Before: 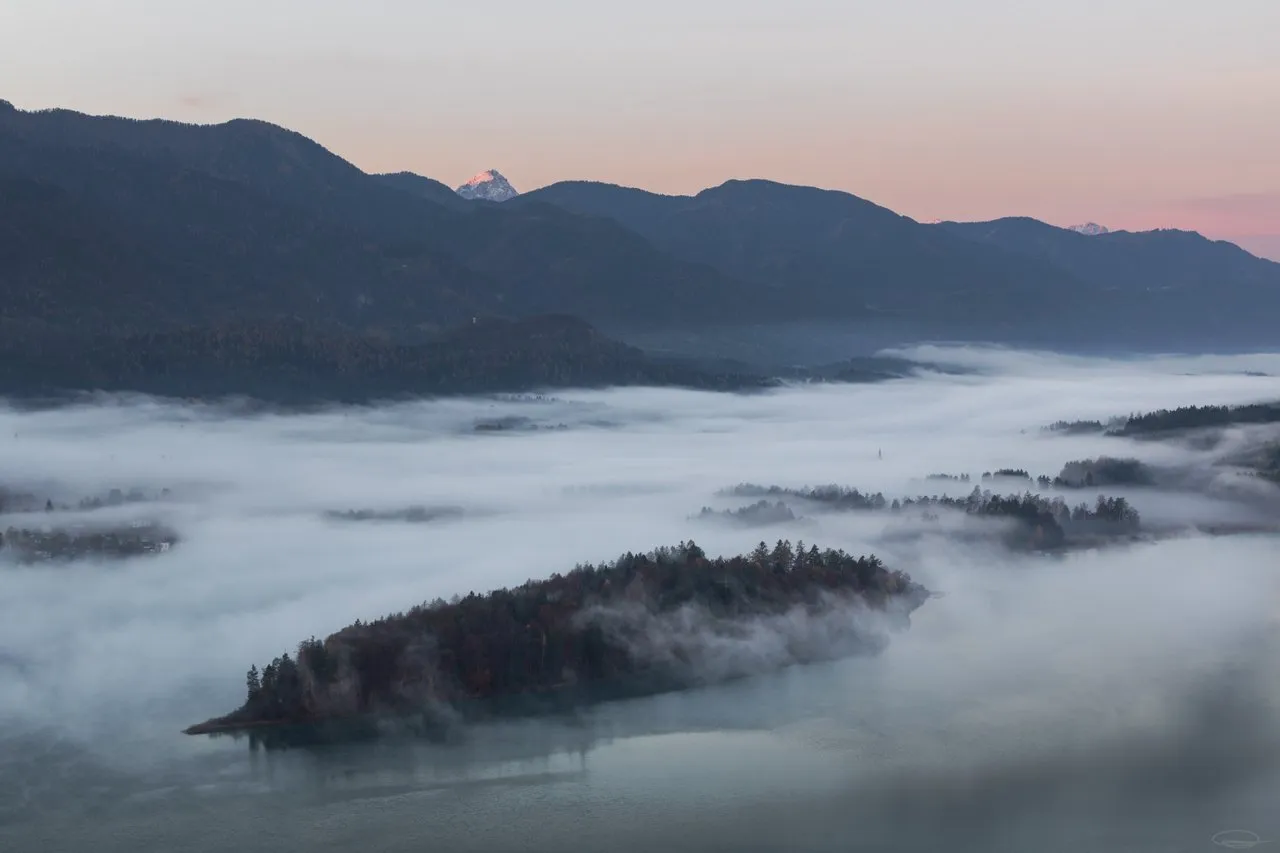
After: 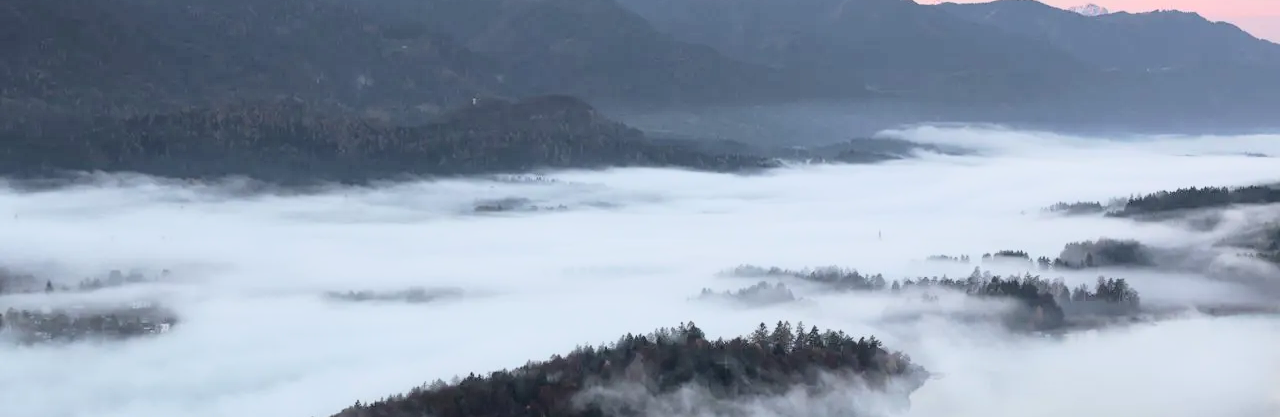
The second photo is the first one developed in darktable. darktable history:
tone curve: curves: ch0 [(0, 0) (0.003, 0.002) (0.011, 0.008) (0.025, 0.019) (0.044, 0.034) (0.069, 0.053) (0.1, 0.079) (0.136, 0.127) (0.177, 0.191) (0.224, 0.274) (0.277, 0.367) (0.335, 0.465) (0.399, 0.552) (0.468, 0.643) (0.543, 0.737) (0.623, 0.82) (0.709, 0.891) (0.801, 0.928) (0.898, 0.963) (1, 1)], color space Lab, independent channels, preserve colors none
crop and rotate: top 25.866%, bottom 25.18%
